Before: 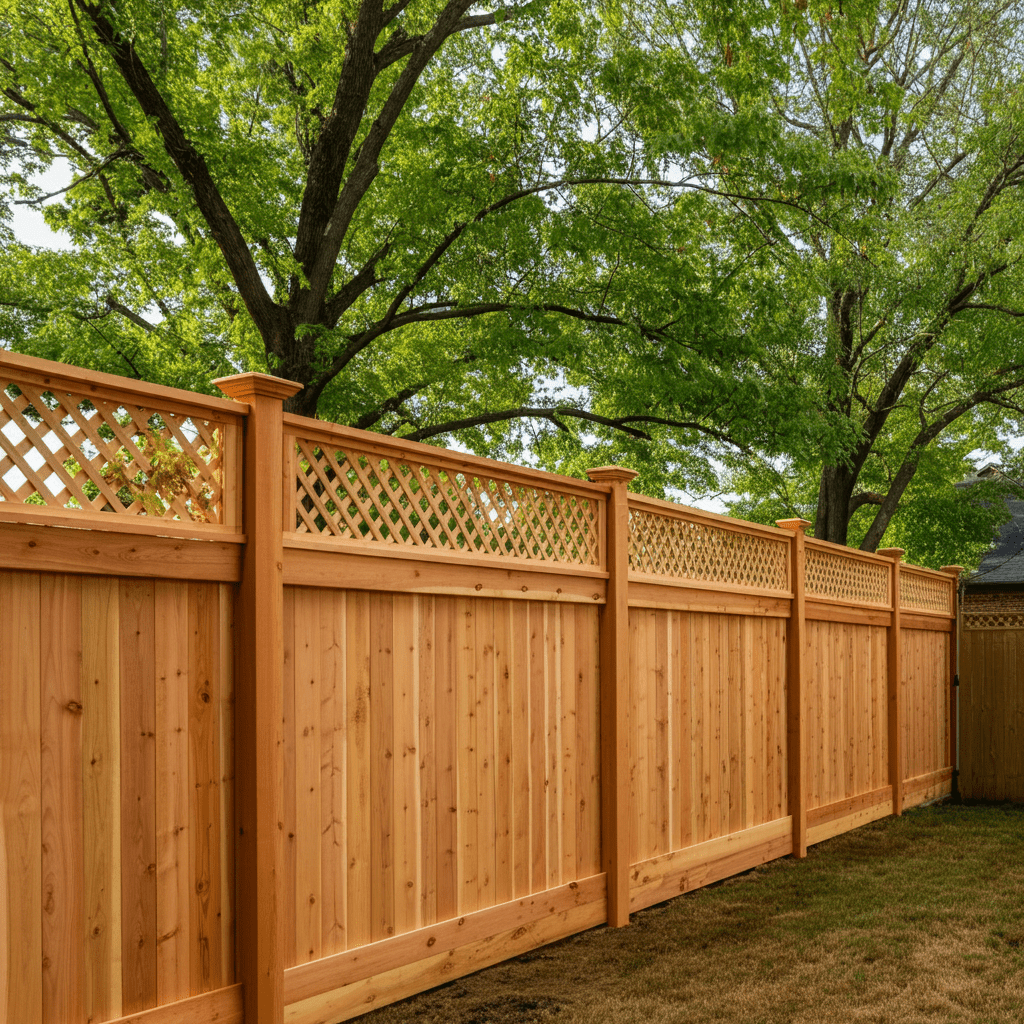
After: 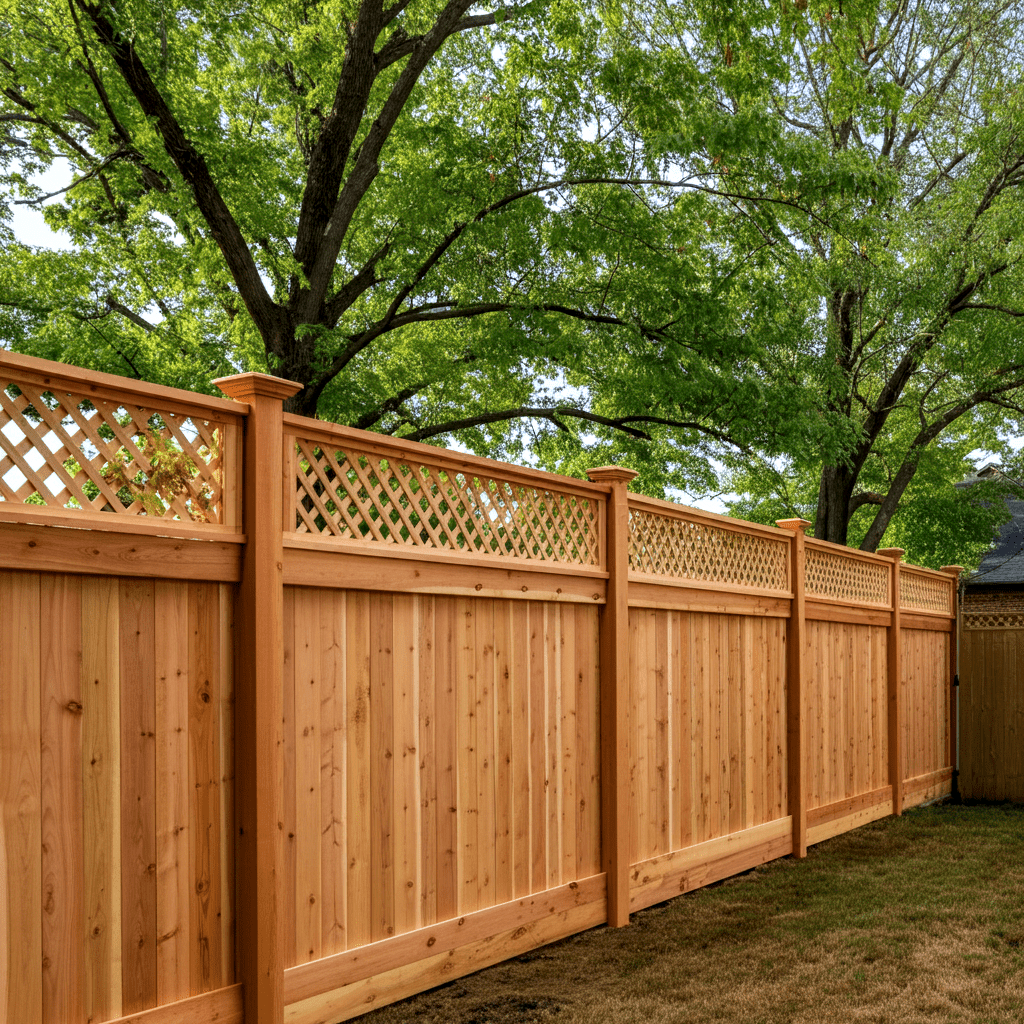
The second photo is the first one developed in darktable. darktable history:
color calibration: illuminant as shot in camera, x 0.358, y 0.373, temperature 4628.91 K
color balance rgb: global vibrance 10%
contrast equalizer: octaves 7, y [[0.6 ×6], [0.55 ×6], [0 ×6], [0 ×6], [0 ×6]], mix 0.3
